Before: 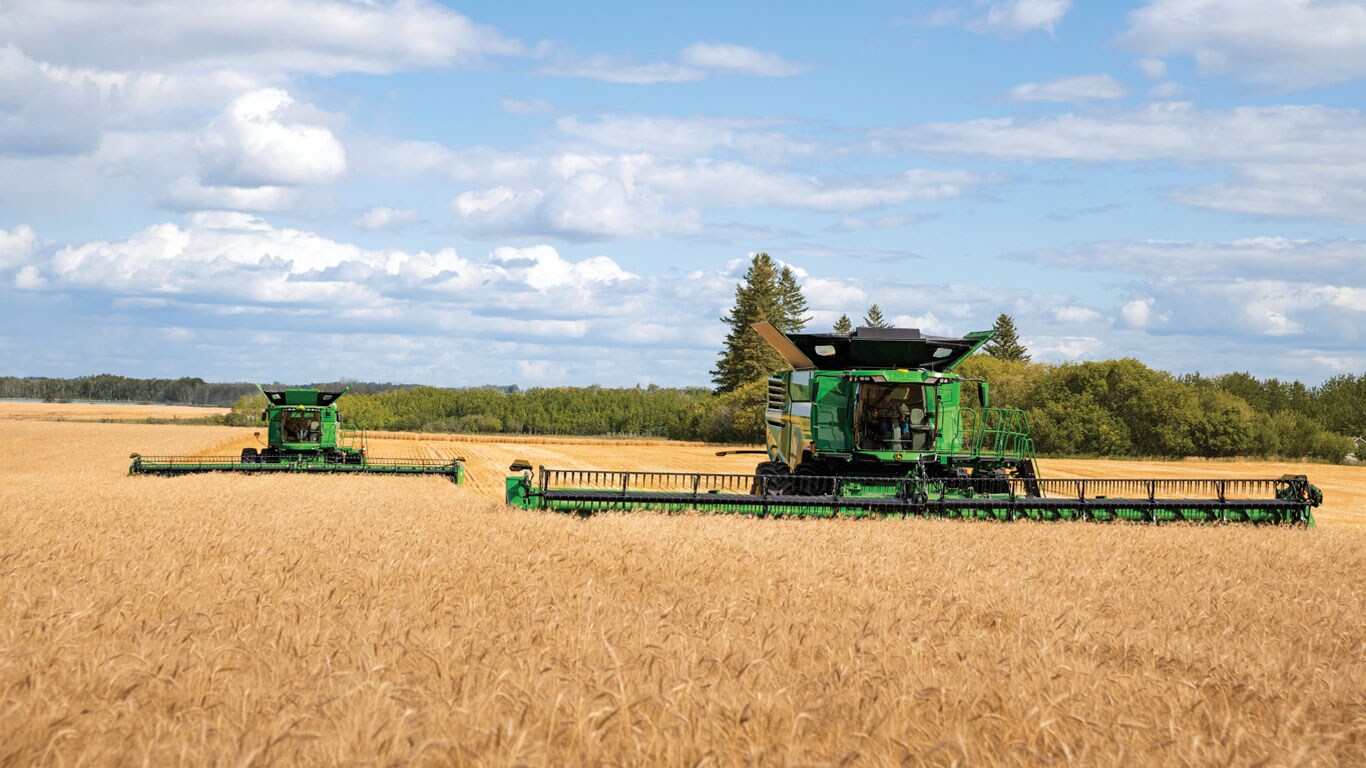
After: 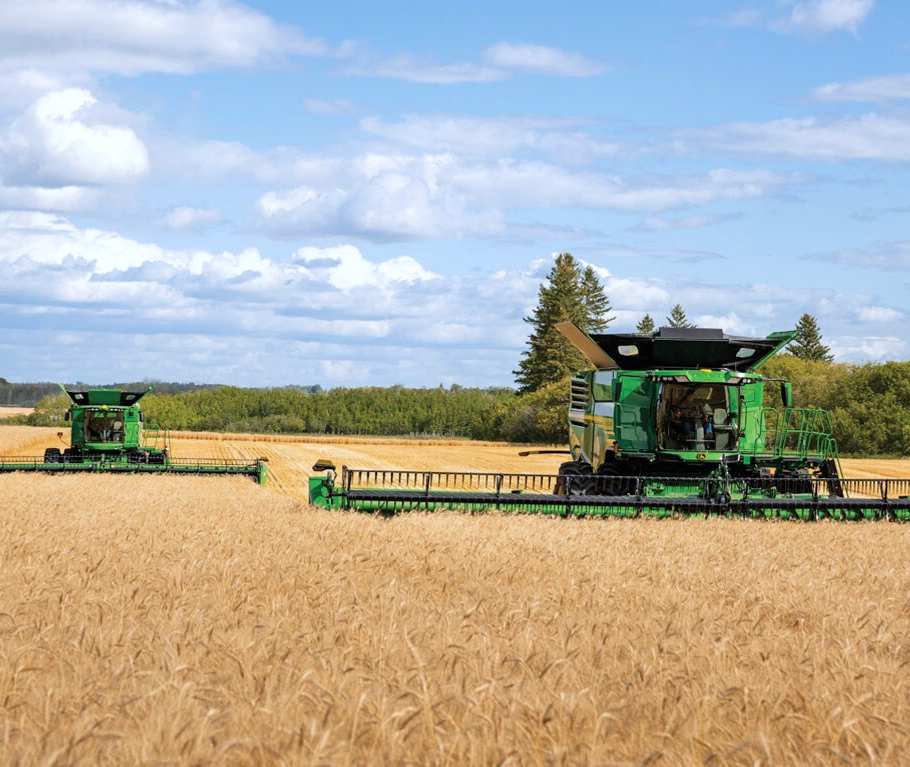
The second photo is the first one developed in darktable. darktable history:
white balance: red 0.974, blue 1.044
crop and rotate: left 14.436%, right 18.898%
